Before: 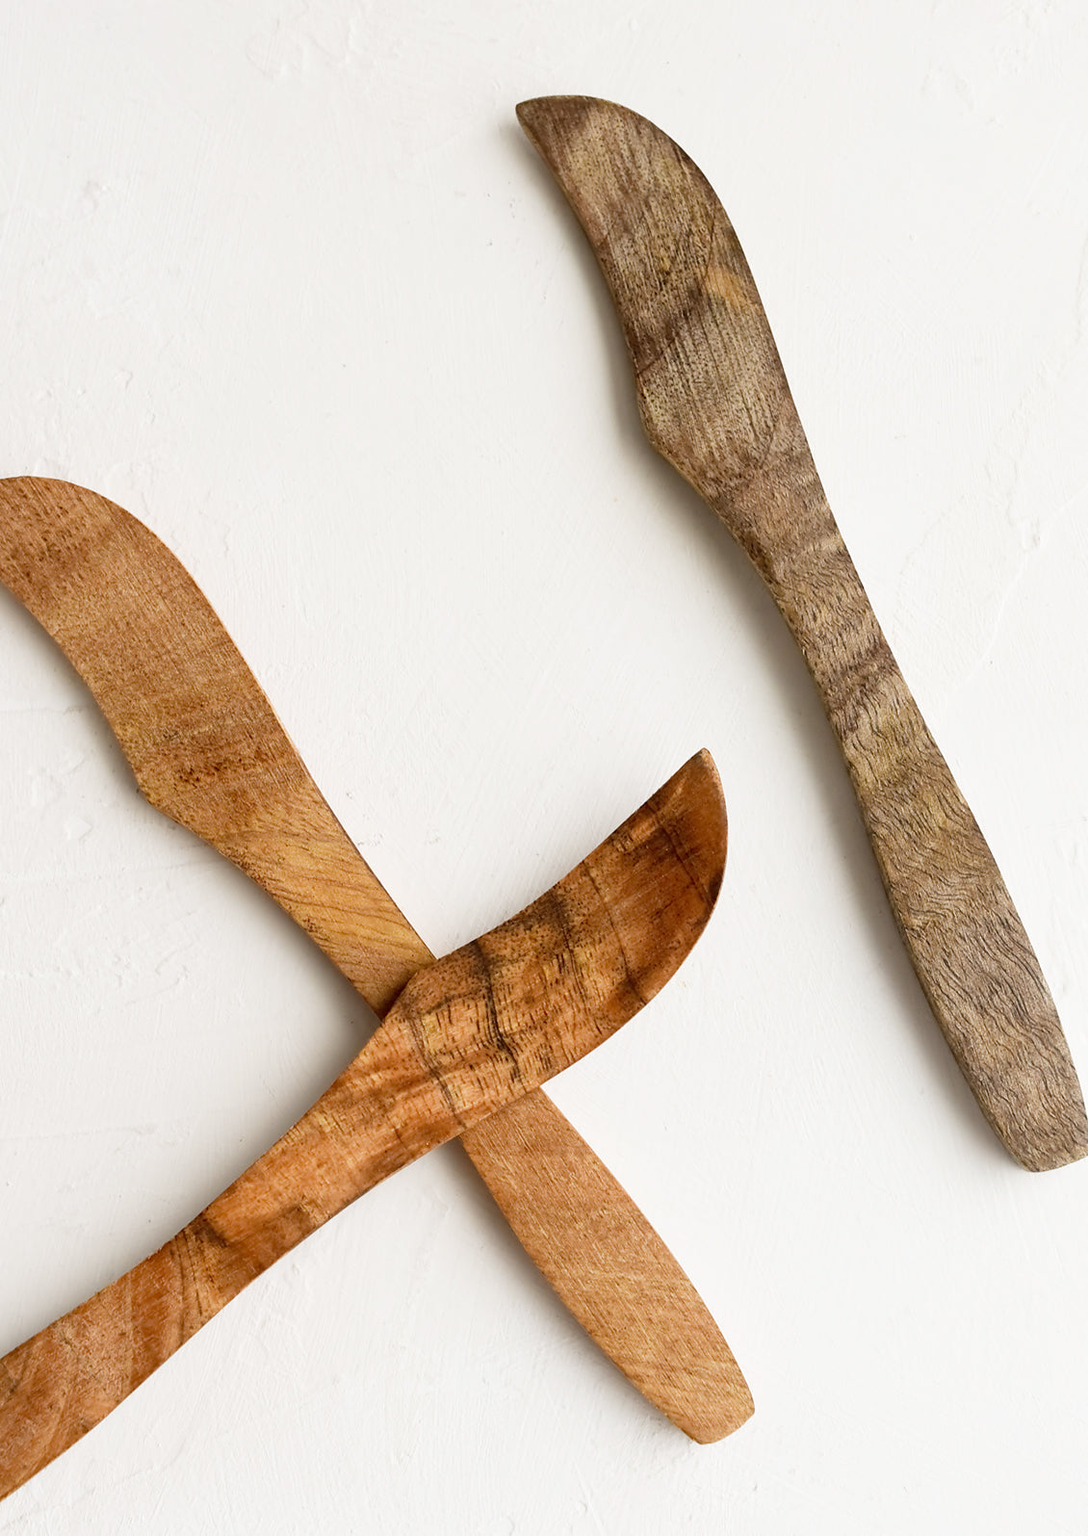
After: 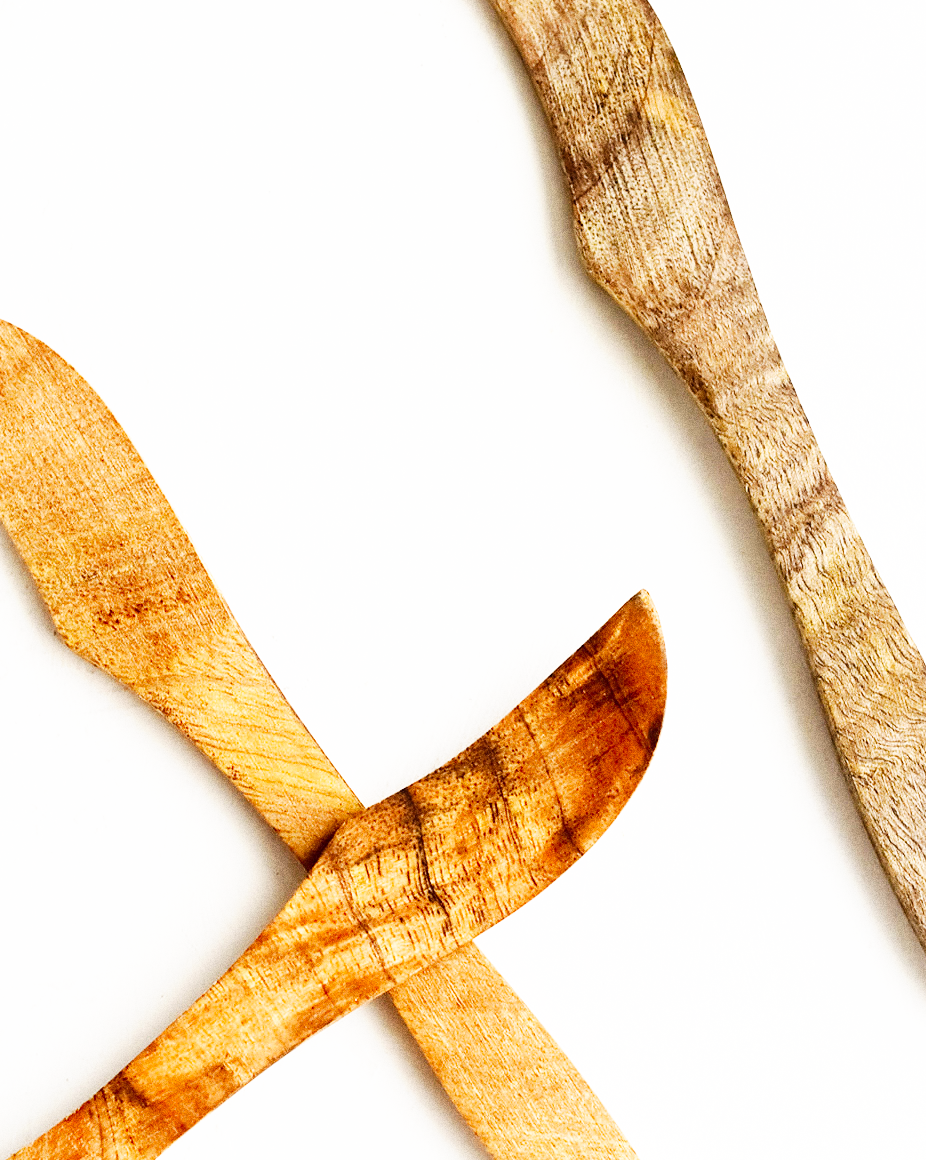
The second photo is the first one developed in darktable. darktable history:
grain: coarseness 0.09 ISO, strength 40%
crop: left 7.856%, top 11.836%, right 10.12%, bottom 15.387%
base curve: curves: ch0 [(0, 0) (0.007, 0.004) (0.027, 0.03) (0.046, 0.07) (0.207, 0.54) (0.442, 0.872) (0.673, 0.972) (1, 1)], preserve colors none
